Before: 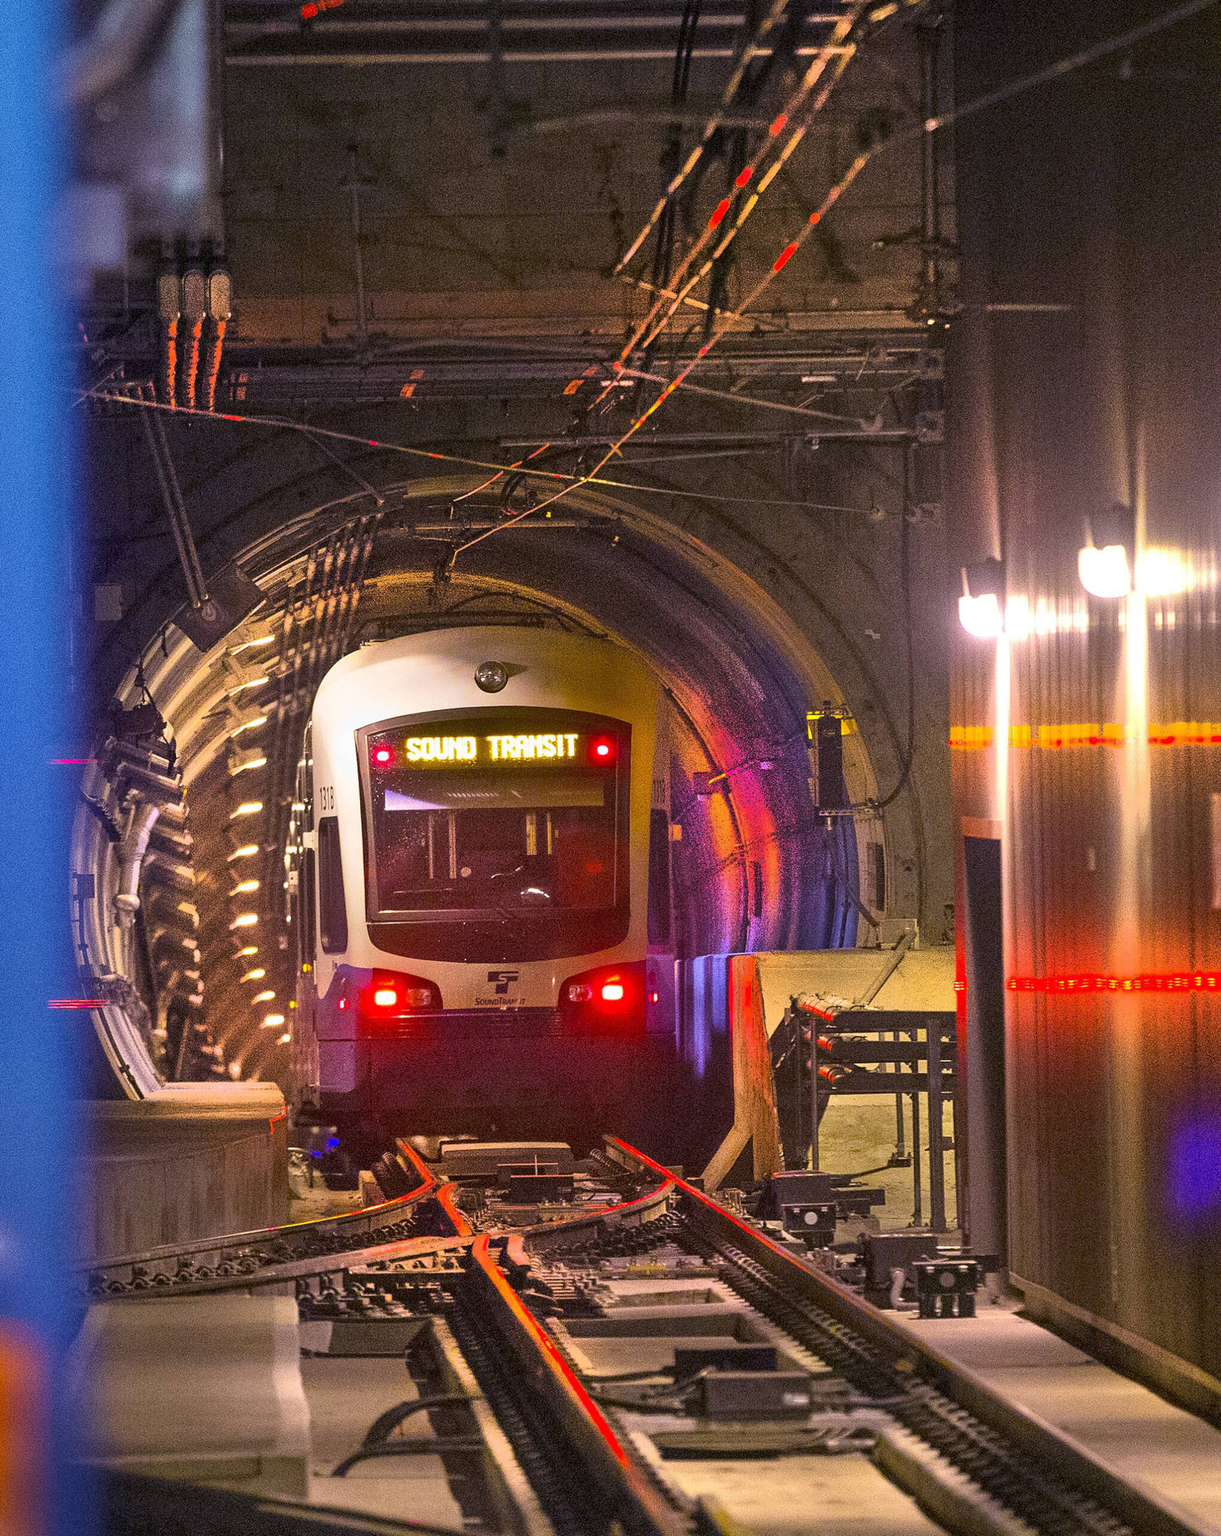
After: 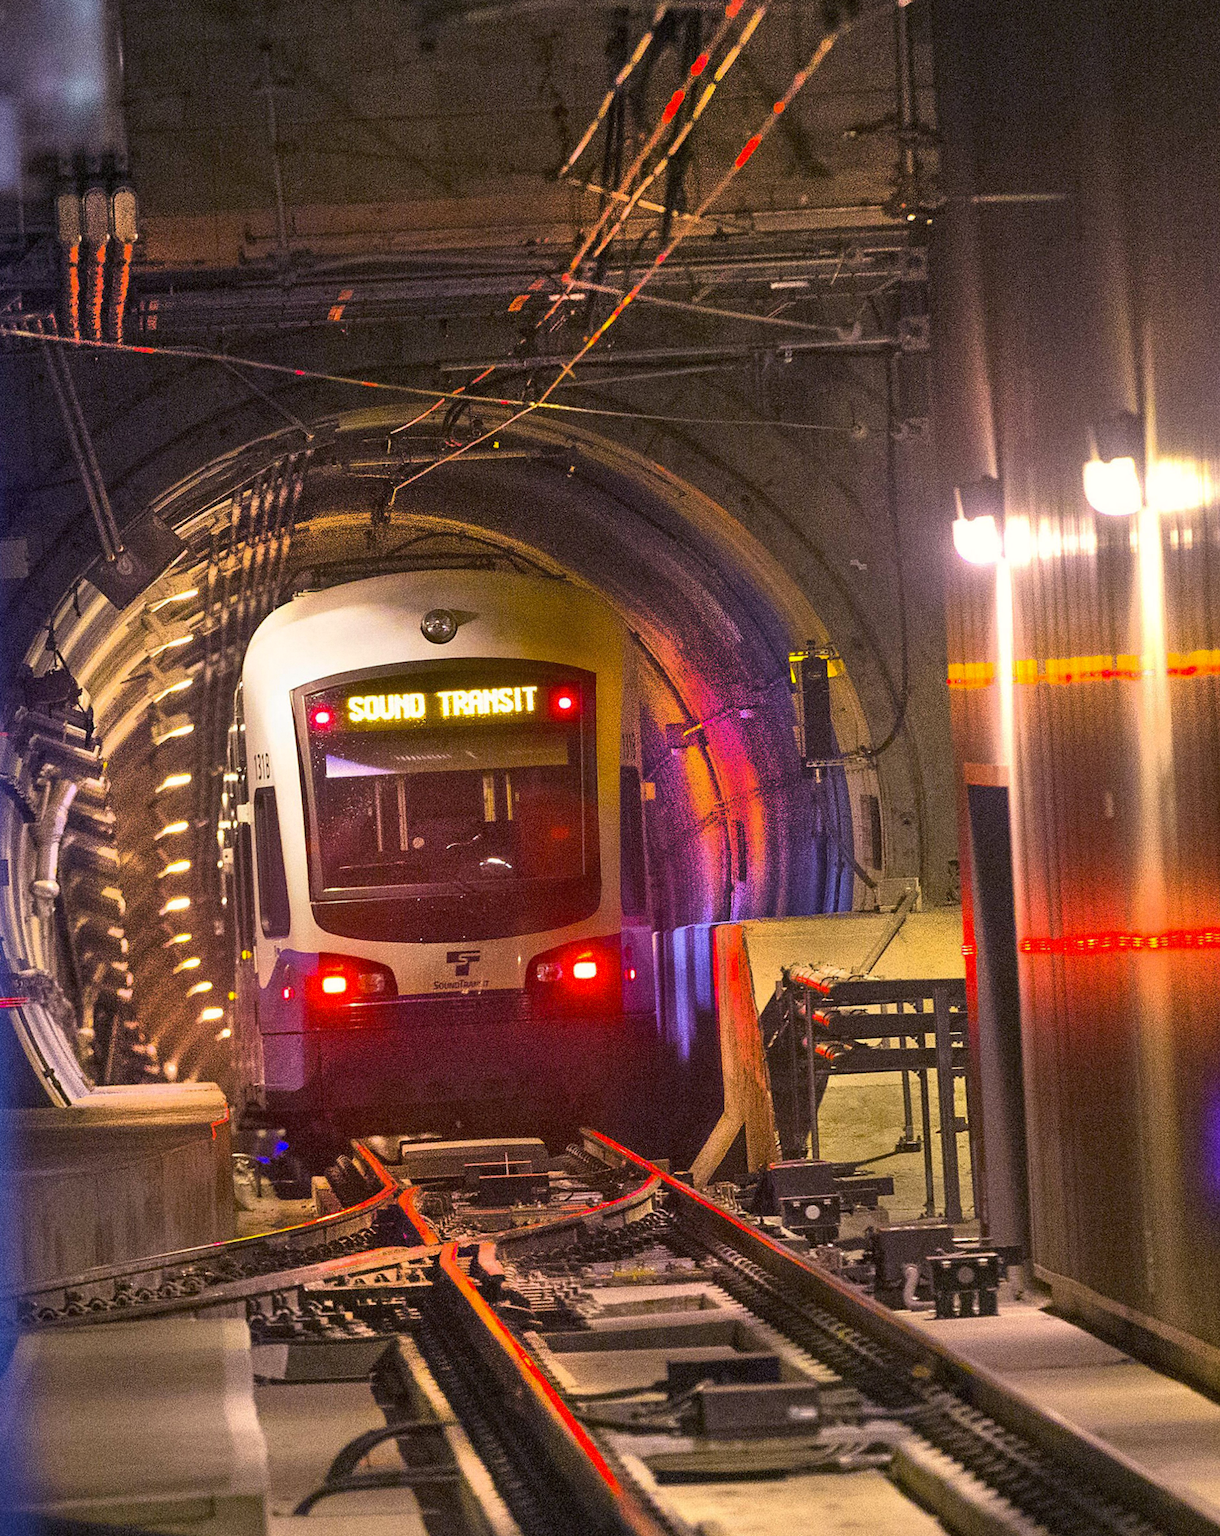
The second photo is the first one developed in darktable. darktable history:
color correction: highlights b* 3
crop and rotate: angle 1.96°, left 5.673%, top 5.673%
grain: on, module defaults
